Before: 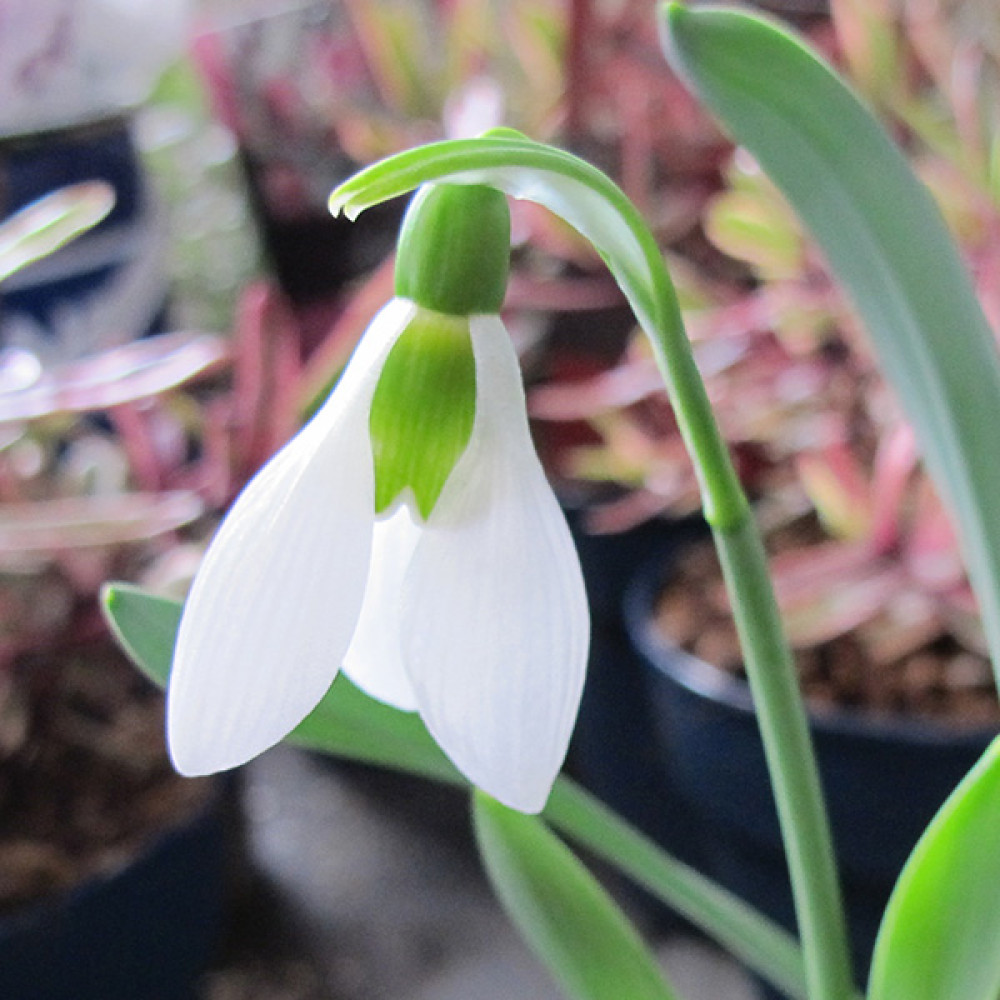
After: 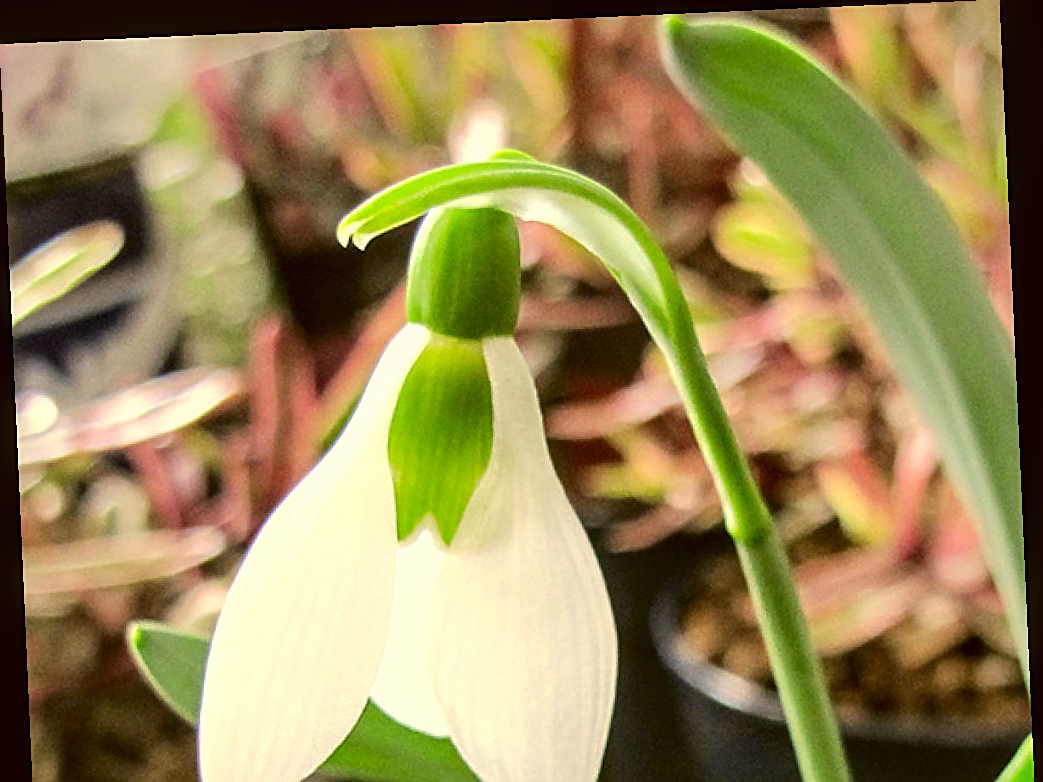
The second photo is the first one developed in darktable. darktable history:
sharpen: on, module defaults
local contrast: detail 130%
color correction: highlights a* 0.162, highlights b* 29.53, shadows a* -0.162, shadows b* 21.09
rotate and perspective: rotation -2.56°, automatic cropping off
exposure: compensate highlight preservation false
tone equalizer: -8 EV -0.417 EV, -7 EV -0.389 EV, -6 EV -0.333 EV, -5 EV -0.222 EV, -3 EV 0.222 EV, -2 EV 0.333 EV, -1 EV 0.389 EV, +0 EV 0.417 EV, edges refinement/feathering 500, mask exposure compensation -1.57 EV, preserve details no
crop: bottom 24.988%
